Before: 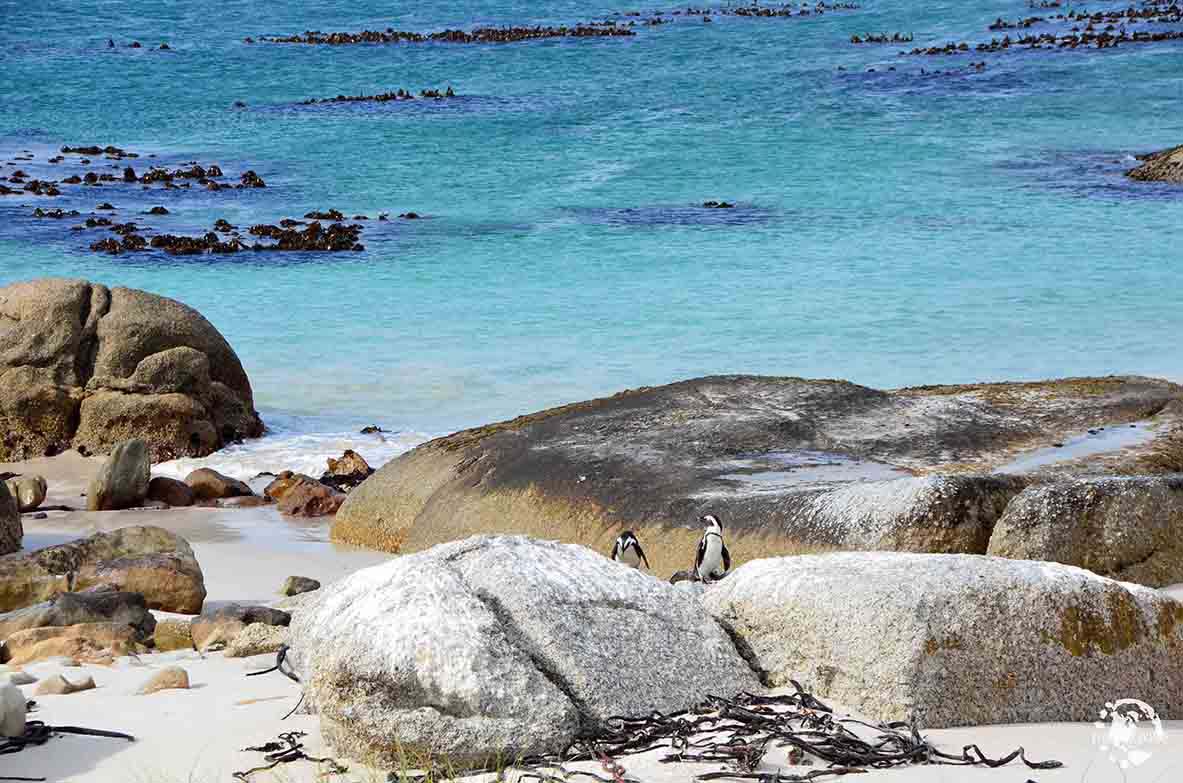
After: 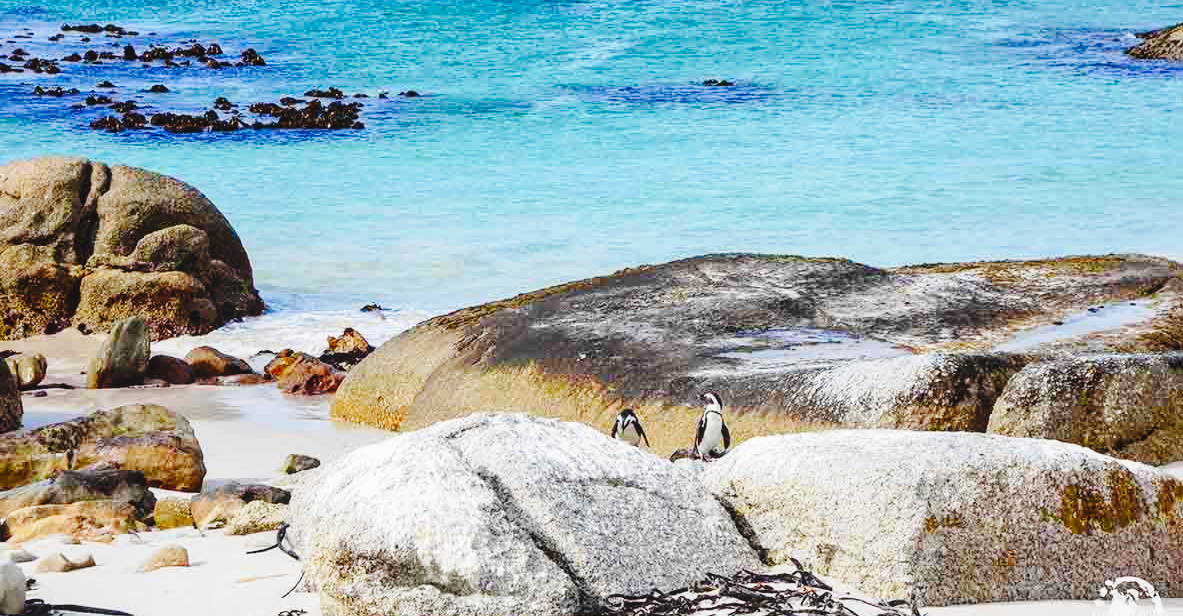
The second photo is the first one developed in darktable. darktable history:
base curve: curves: ch0 [(0, 0) (0.036, 0.025) (0.121, 0.166) (0.206, 0.329) (0.605, 0.79) (1, 1)], preserve colors none
local contrast: detail 109%
crop and rotate: top 15.806%, bottom 5.409%
color zones: curves: ch1 [(0, 0.34) (0.143, 0.164) (0.286, 0.152) (0.429, 0.176) (0.571, 0.173) (0.714, 0.188) (0.857, 0.199) (1, 0.34)], mix -122.29%
